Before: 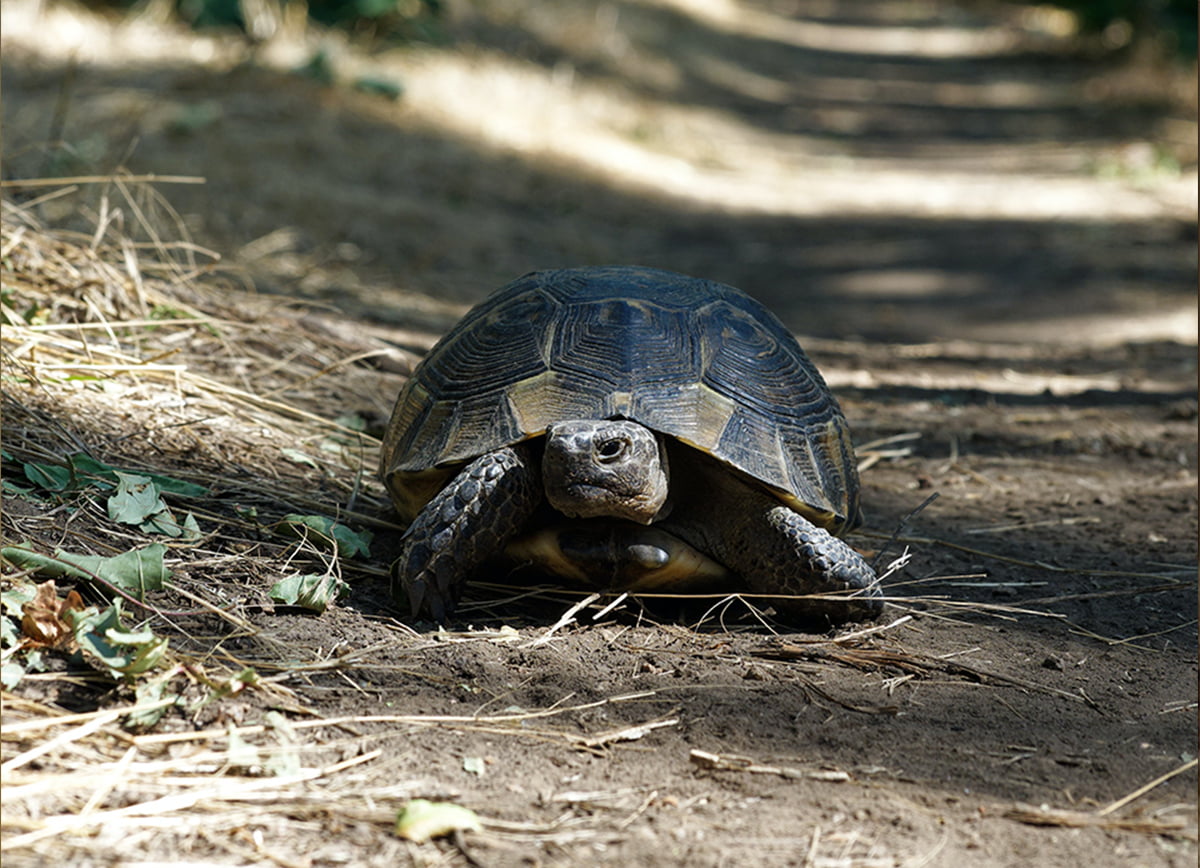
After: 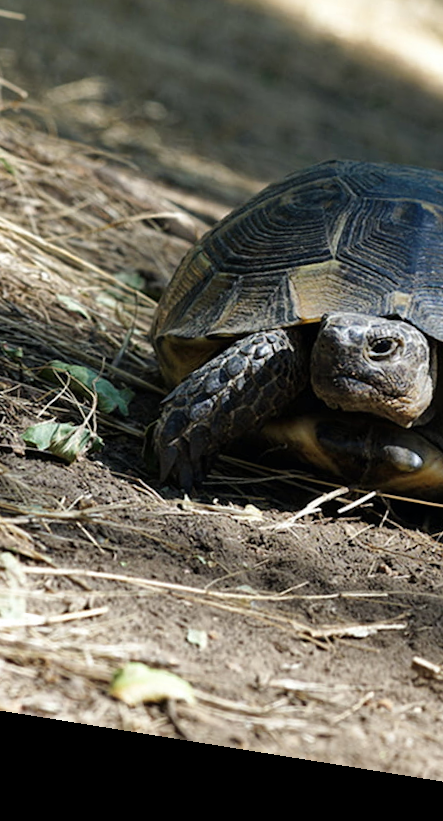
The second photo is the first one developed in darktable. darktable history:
rotate and perspective: rotation 9.12°, automatic cropping off
crop and rotate: left 21.77%, top 18.528%, right 44.676%, bottom 2.997%
shadows and highlights: low approximation 0.01, soften with gaussian
exposure: compensate highlight preservation false
